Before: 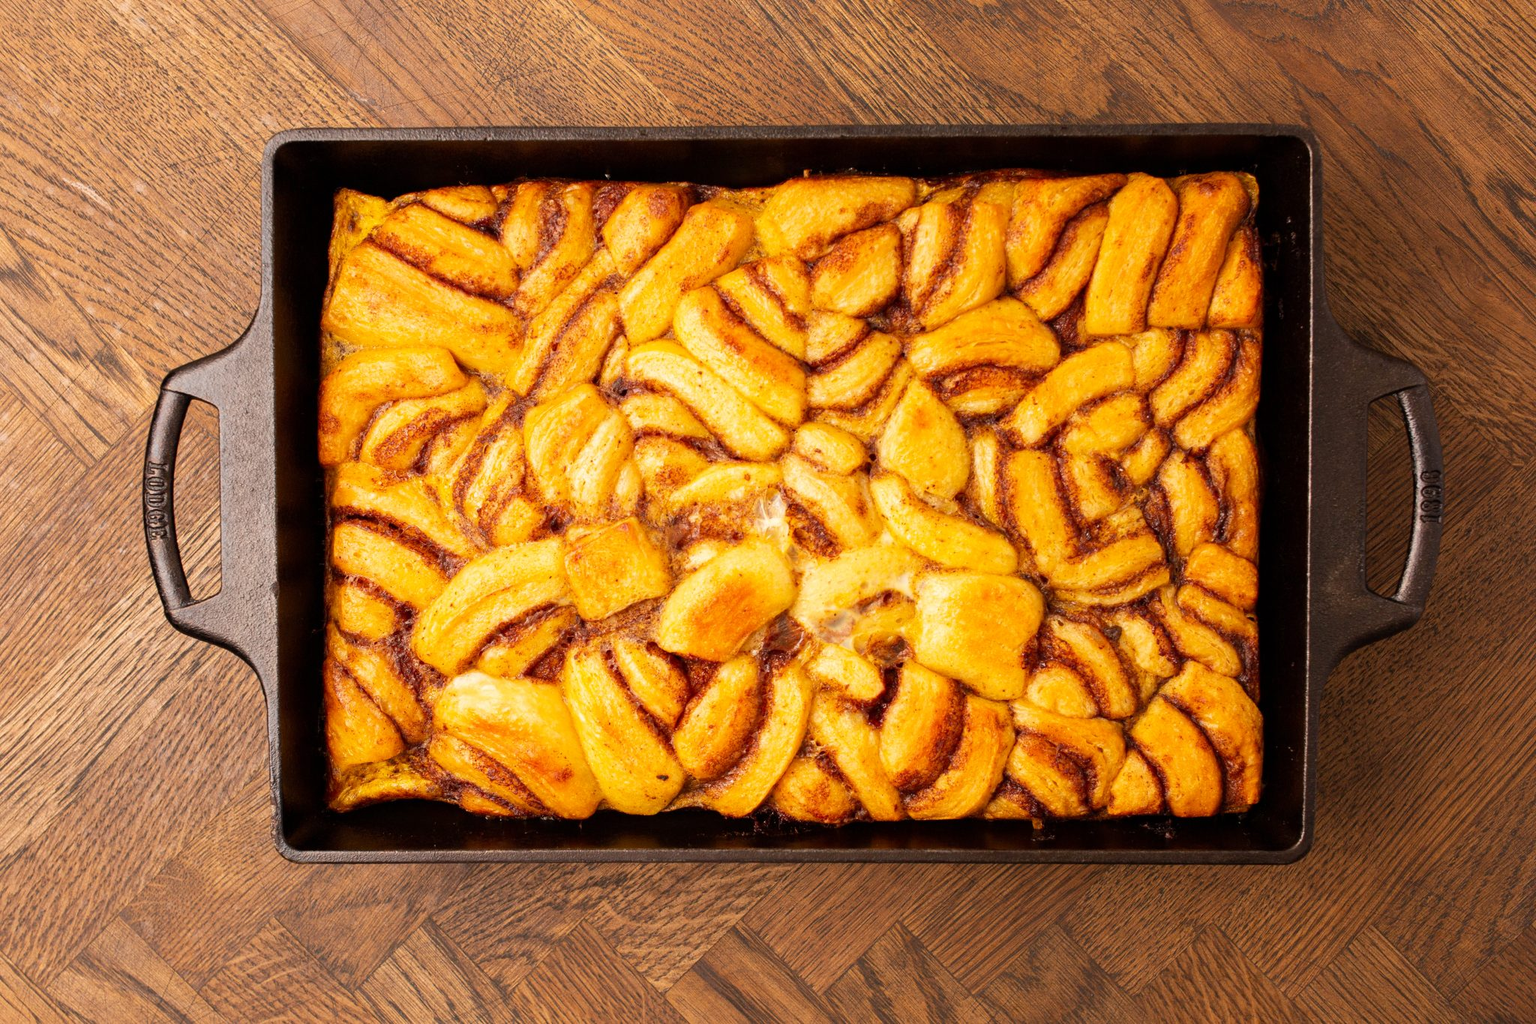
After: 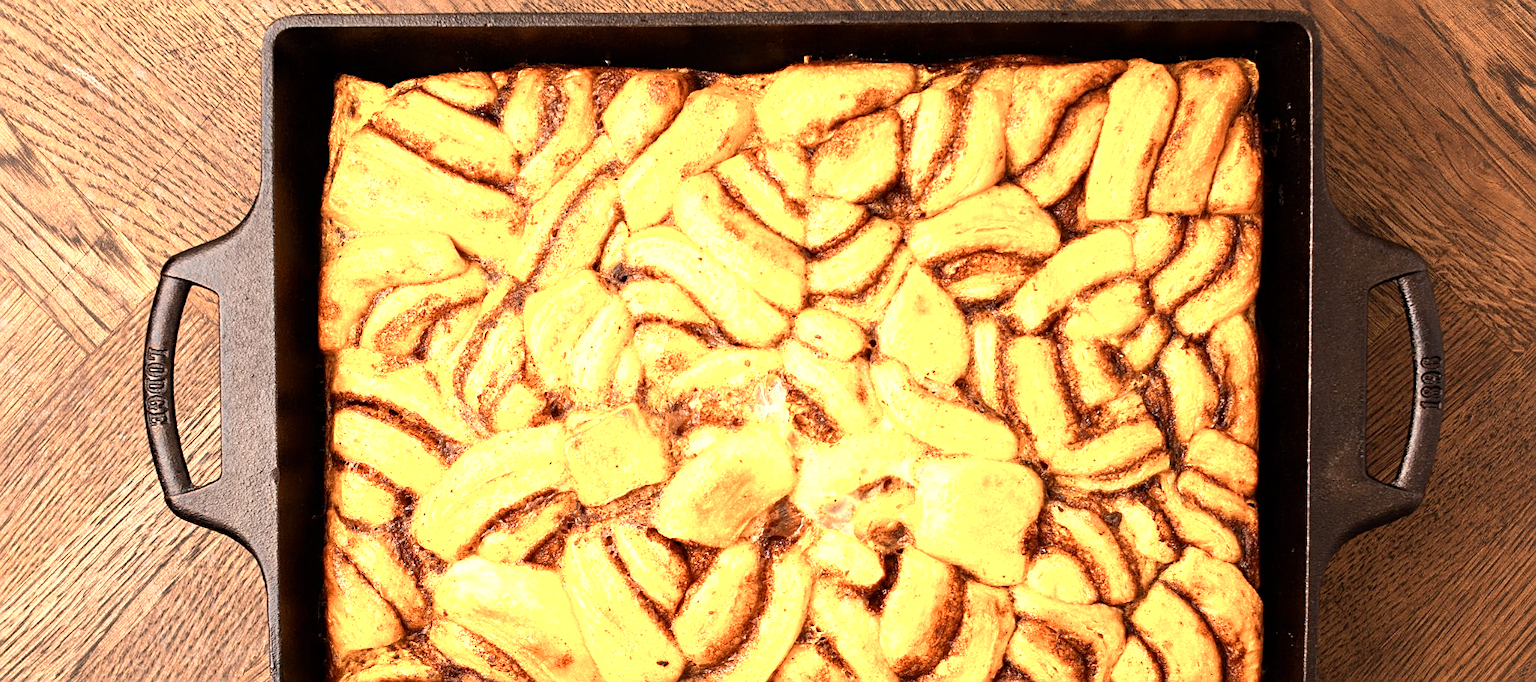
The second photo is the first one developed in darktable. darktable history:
color zones: curves: ch0 [(0.018, 0.548) (0.197, 0.654) (0.425, 0.447) (0.605, 0.658) (0.732, 0.579)]; ch1 [(0.105, 0.531) (0.224, 0.531) (0.386, 0.39) (0.618, 0.456) (0.732, 0.456) (0.956, 0.421)]; ch2 [(0.039, 0.583) (0.215, 0.465) (0.399, 0.544) (0.465, 0.548) (0.614, 0.447) (0.724, 0.43) (0.882, 0.623) (0.956, 0.632)]
crop: top 11.166%, bottom 22.168%
sharpen: on, module defaults
